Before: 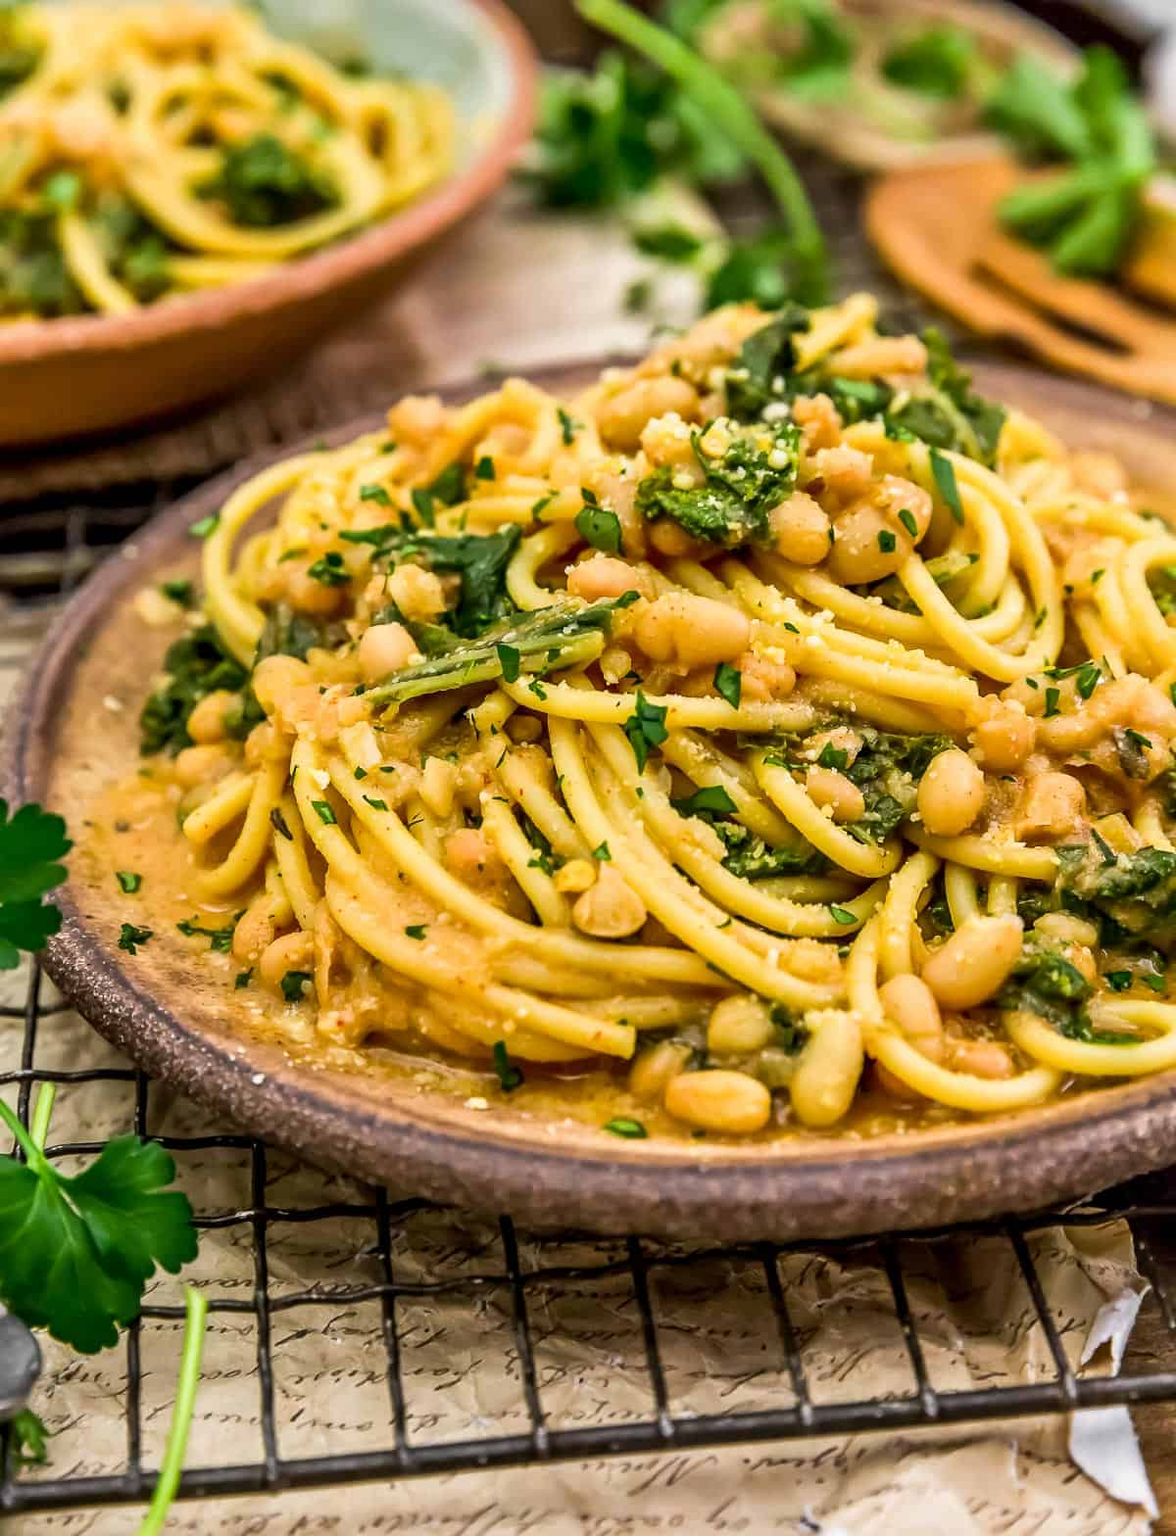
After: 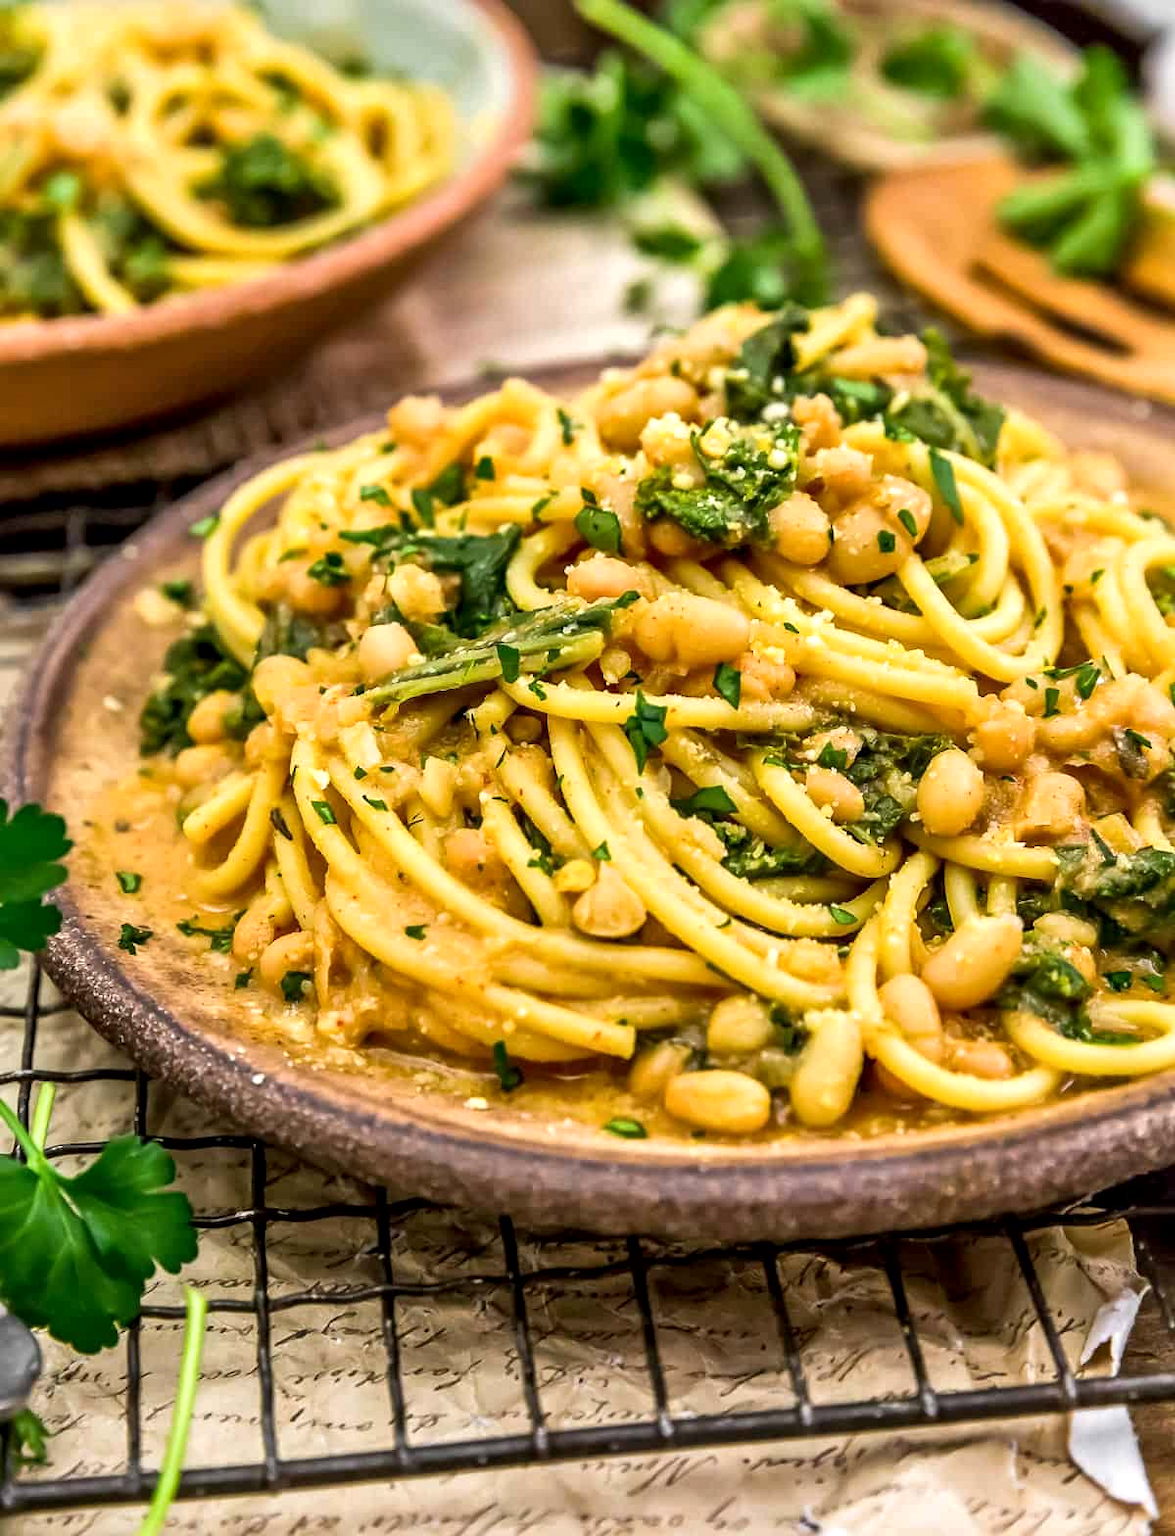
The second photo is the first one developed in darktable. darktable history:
local contrast: mode bilateral grid, contrast 20, coarseness 50, detail 120%, midtone range 0.2
exposure: exposure 0.2 EV, compensate highlight preservation false
